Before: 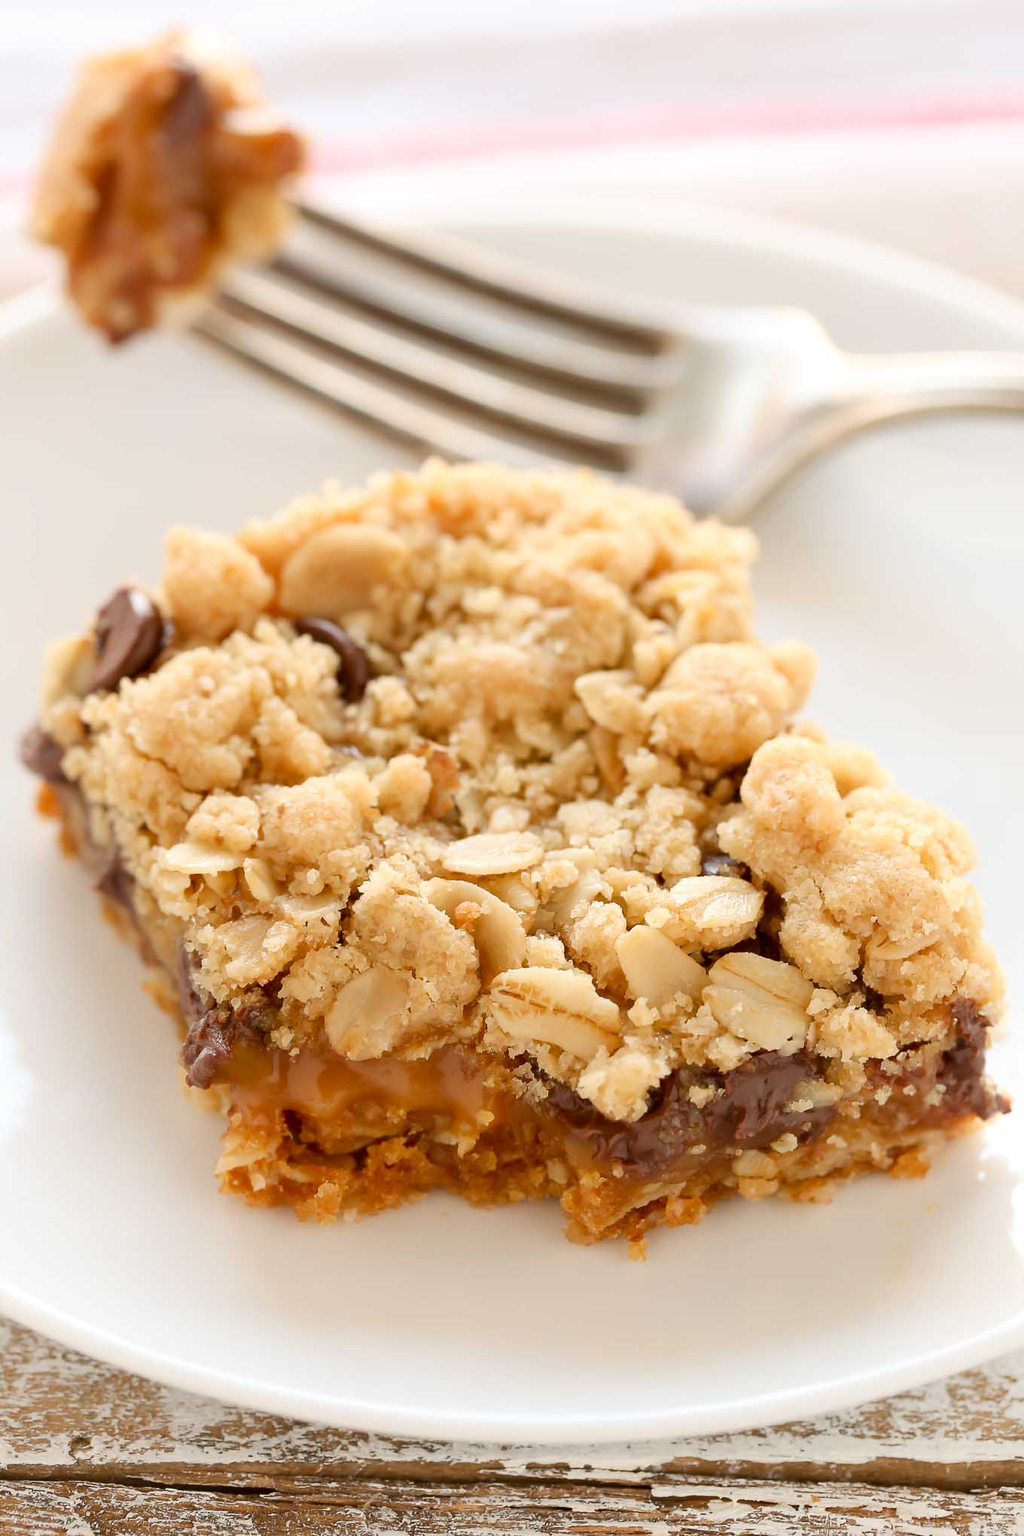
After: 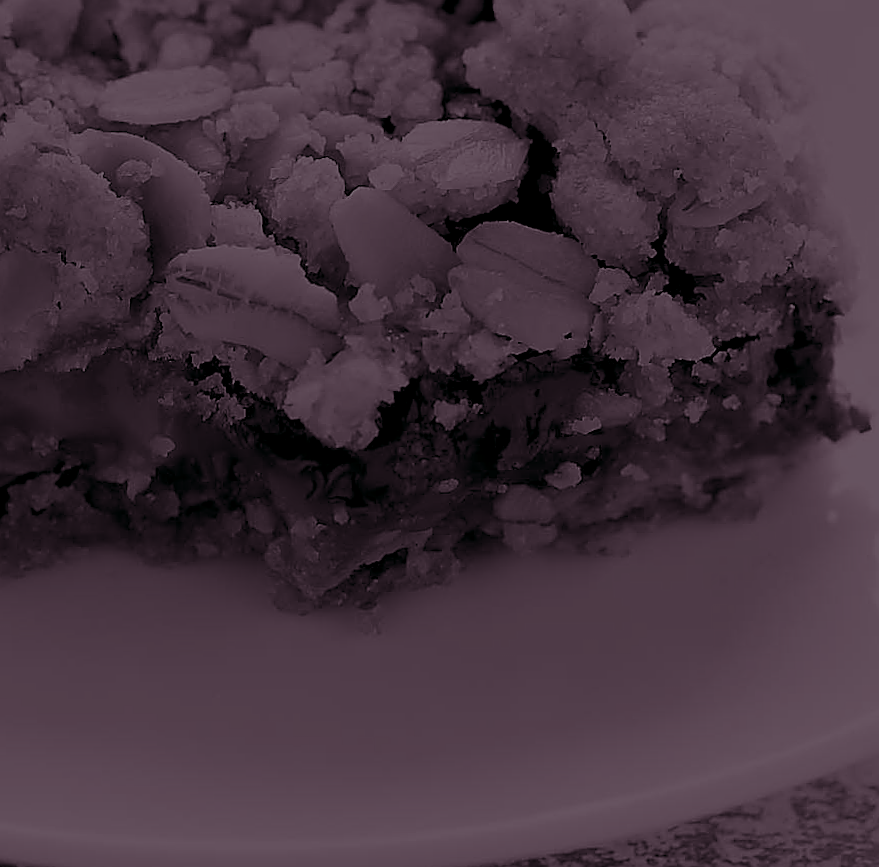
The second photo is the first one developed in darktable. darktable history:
crop and rotate: left 35.509%, top 50.238%, bottom 4.934%
colorize: hue 90°, saturation 19%, lightness 1.59%, version 1
sharpen: radius 1.4, amount 1.25, threshold 0.7
rotate and perspective: rotation -1.32°, lens shift (horizontal) -0.031, crop left 0.015, crop right 0.985, crop top 0.047, crop bottom 0.982
split-toning: shadows › hue 316.8°, shadows › saturation 0.47, highlights › hue 201.6°, highlights › saturation 0, balance -41.97, compress 28.01%
